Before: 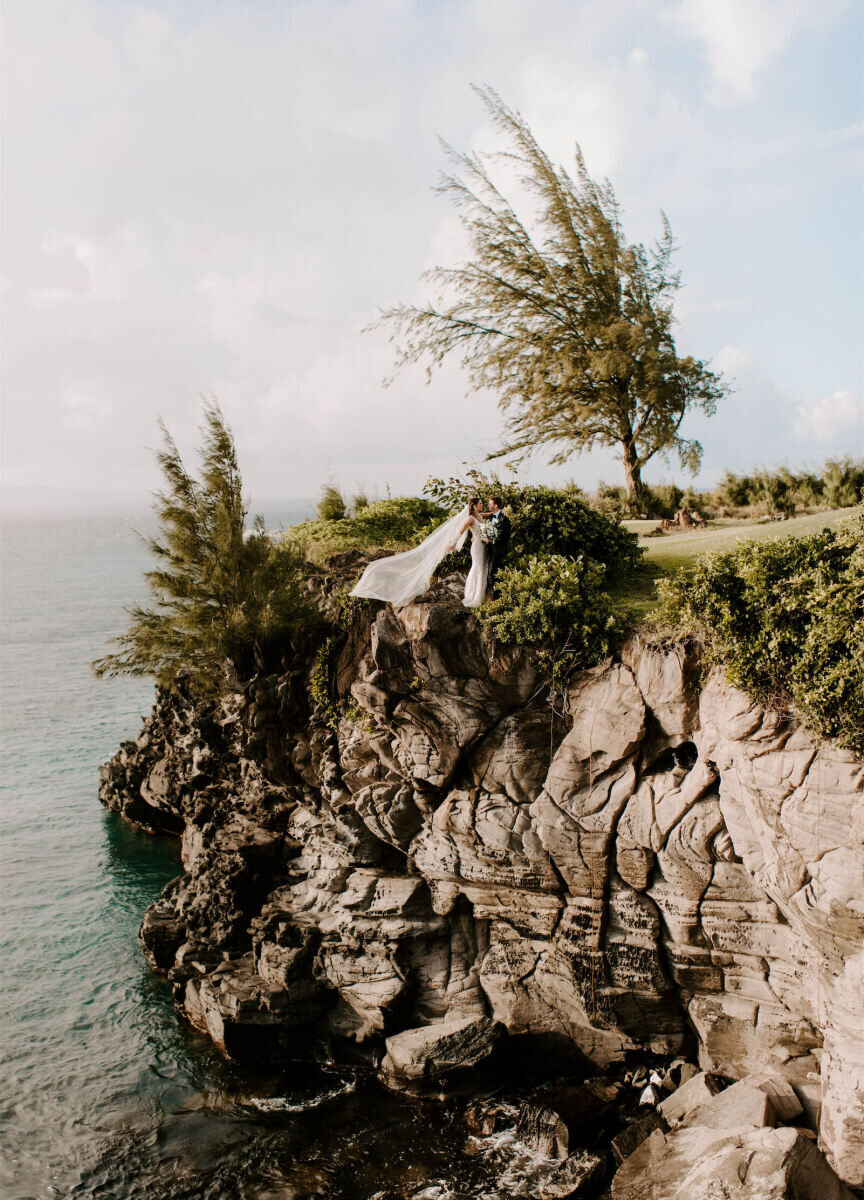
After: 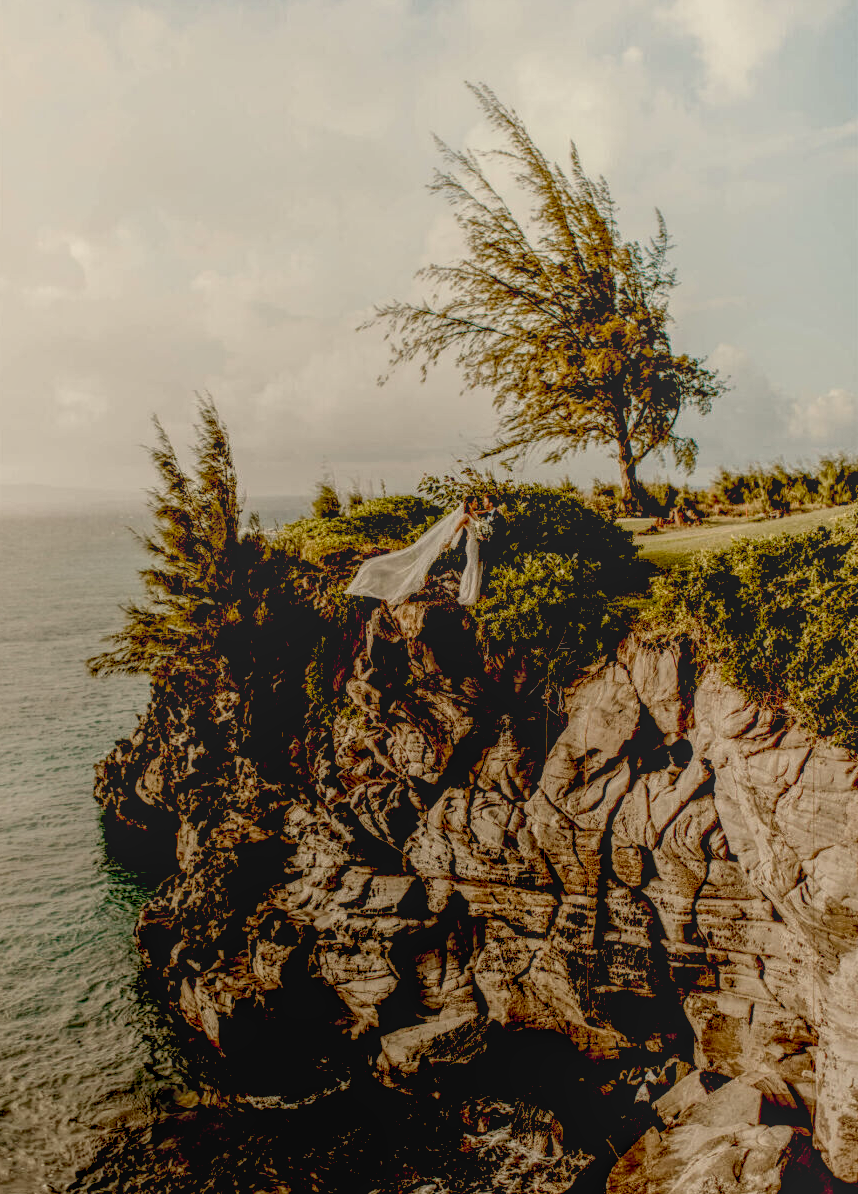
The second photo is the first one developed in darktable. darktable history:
local contrast: highlights 20%, shadows 30%, detail 200%, midtone range 0.2
crop and rotate: left 0.614%, top 0.179%, bottom 0.309%
color balance: lift [1.001, 1.007, 1, 0.993], gamma [1.023, 1.026, 1.01, 0.974], gain [0.964, 1.059, 1.073, 0.927]
exposure: black level correction 0.046, exposure -0.228 EV, compensate highlight preservation false
